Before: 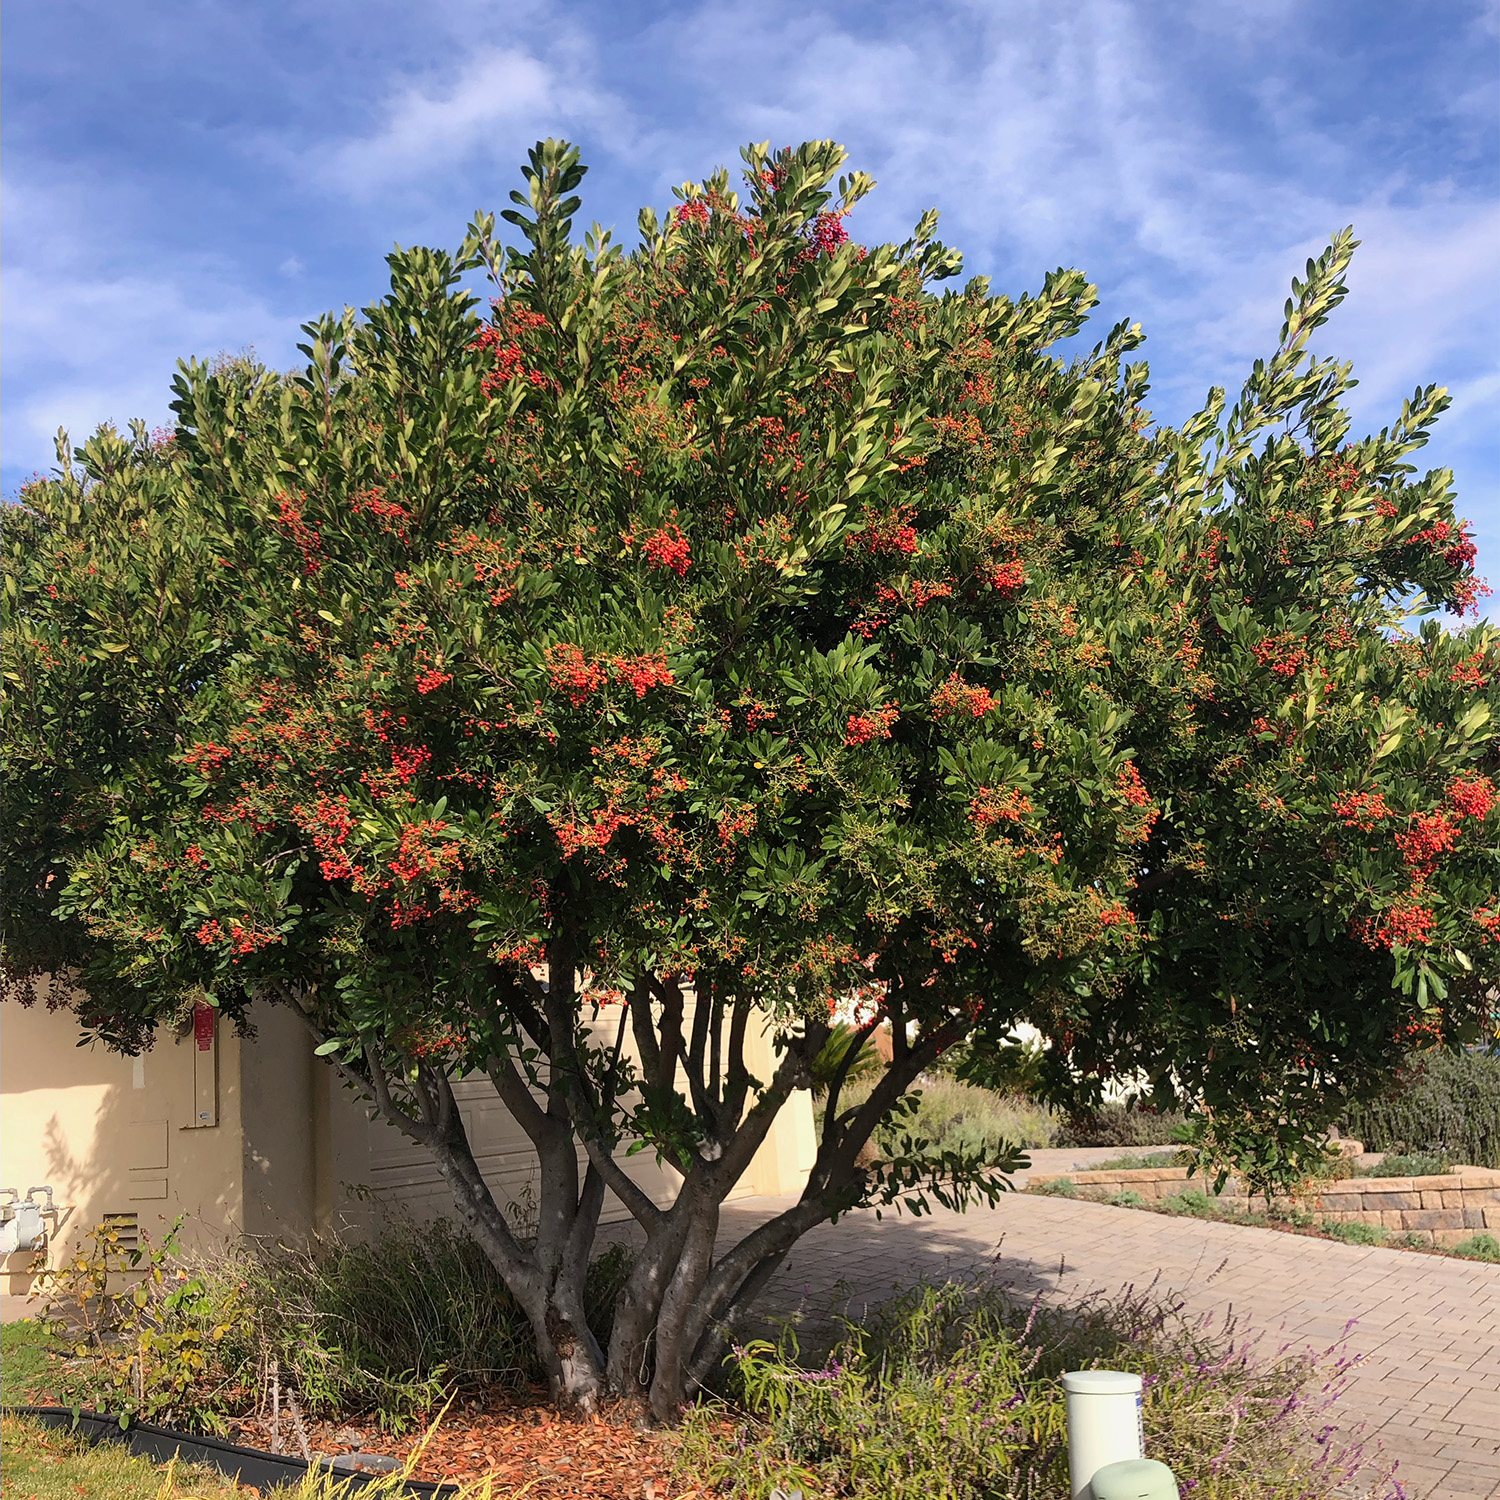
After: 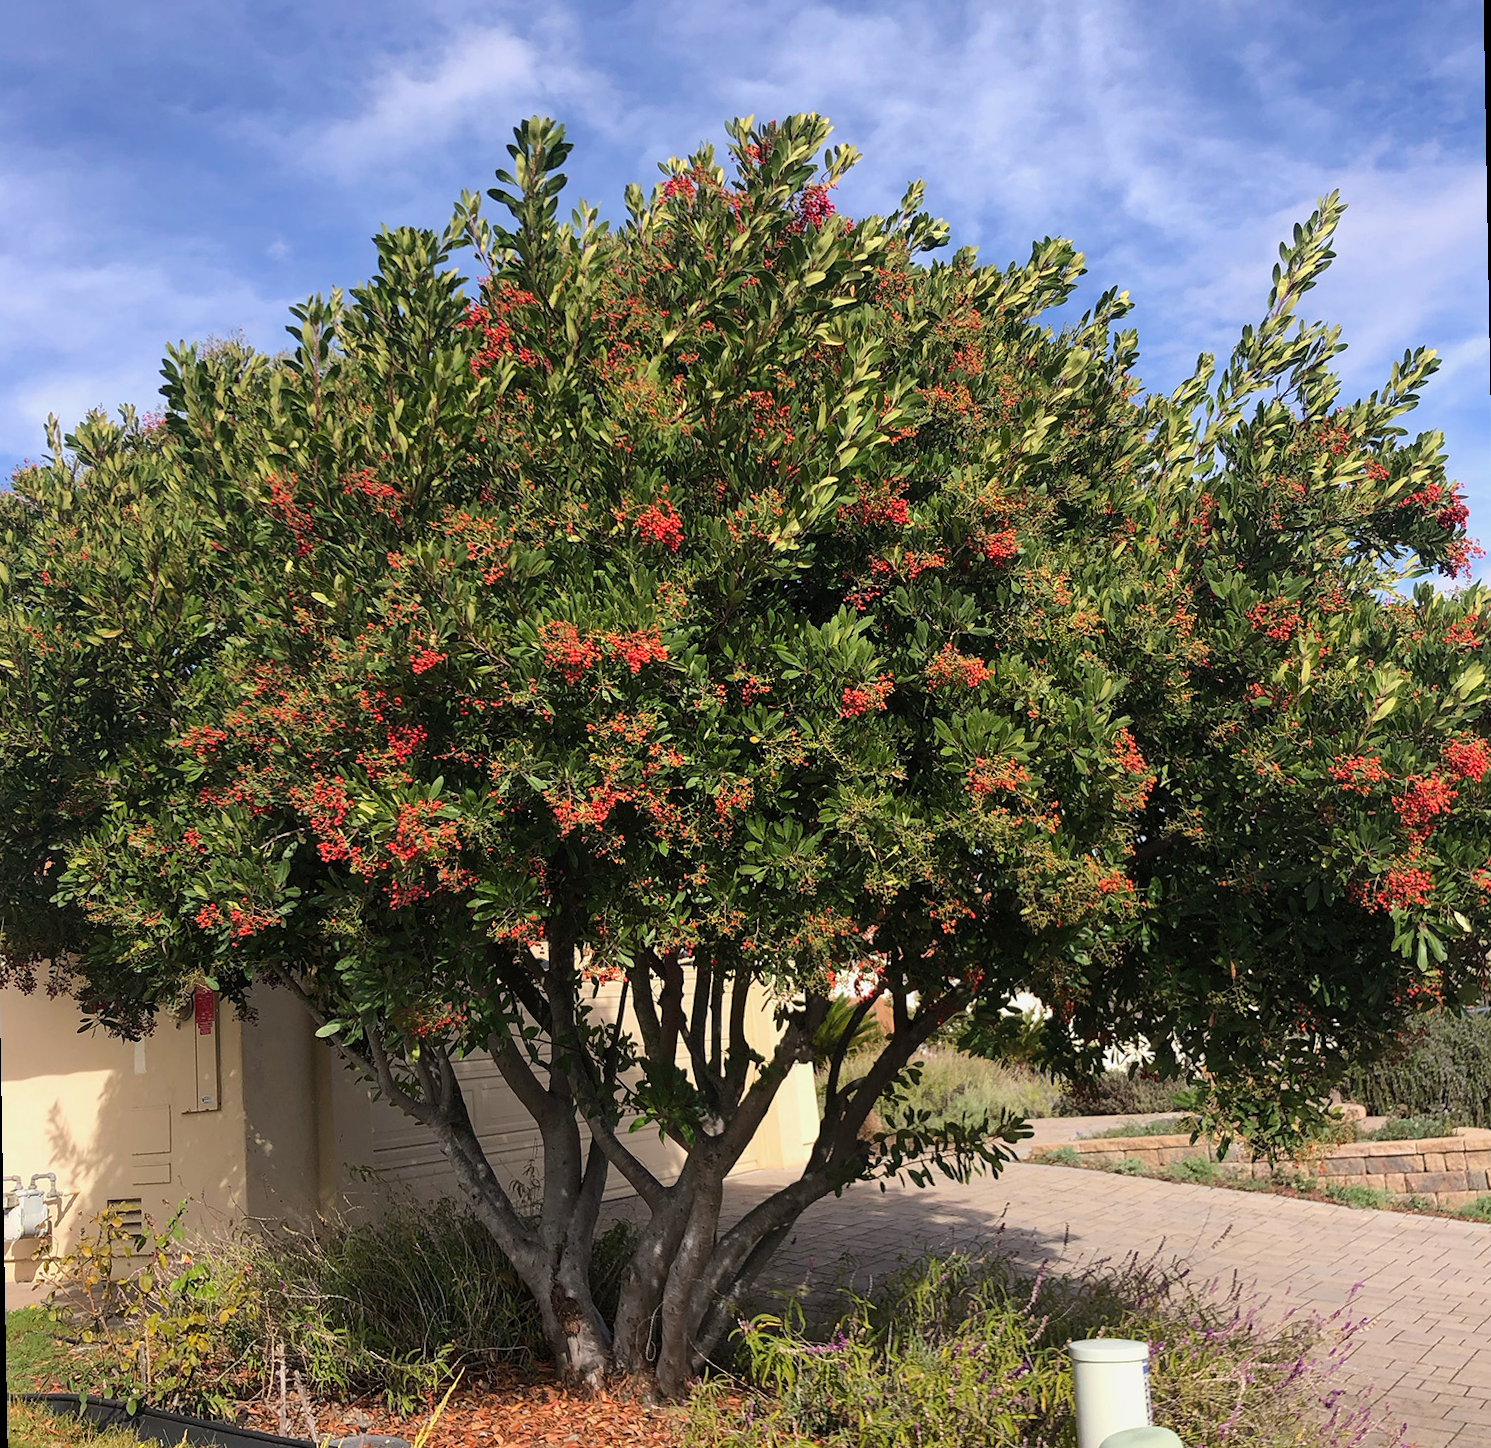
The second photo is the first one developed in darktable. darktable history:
exposure: compensate exposure bias true, compensate highlight preservation false
rotate and perspective: rotation -1°, crop left 0.011, crop right 0.989, crop top 0.025, crop bottom 0.975
